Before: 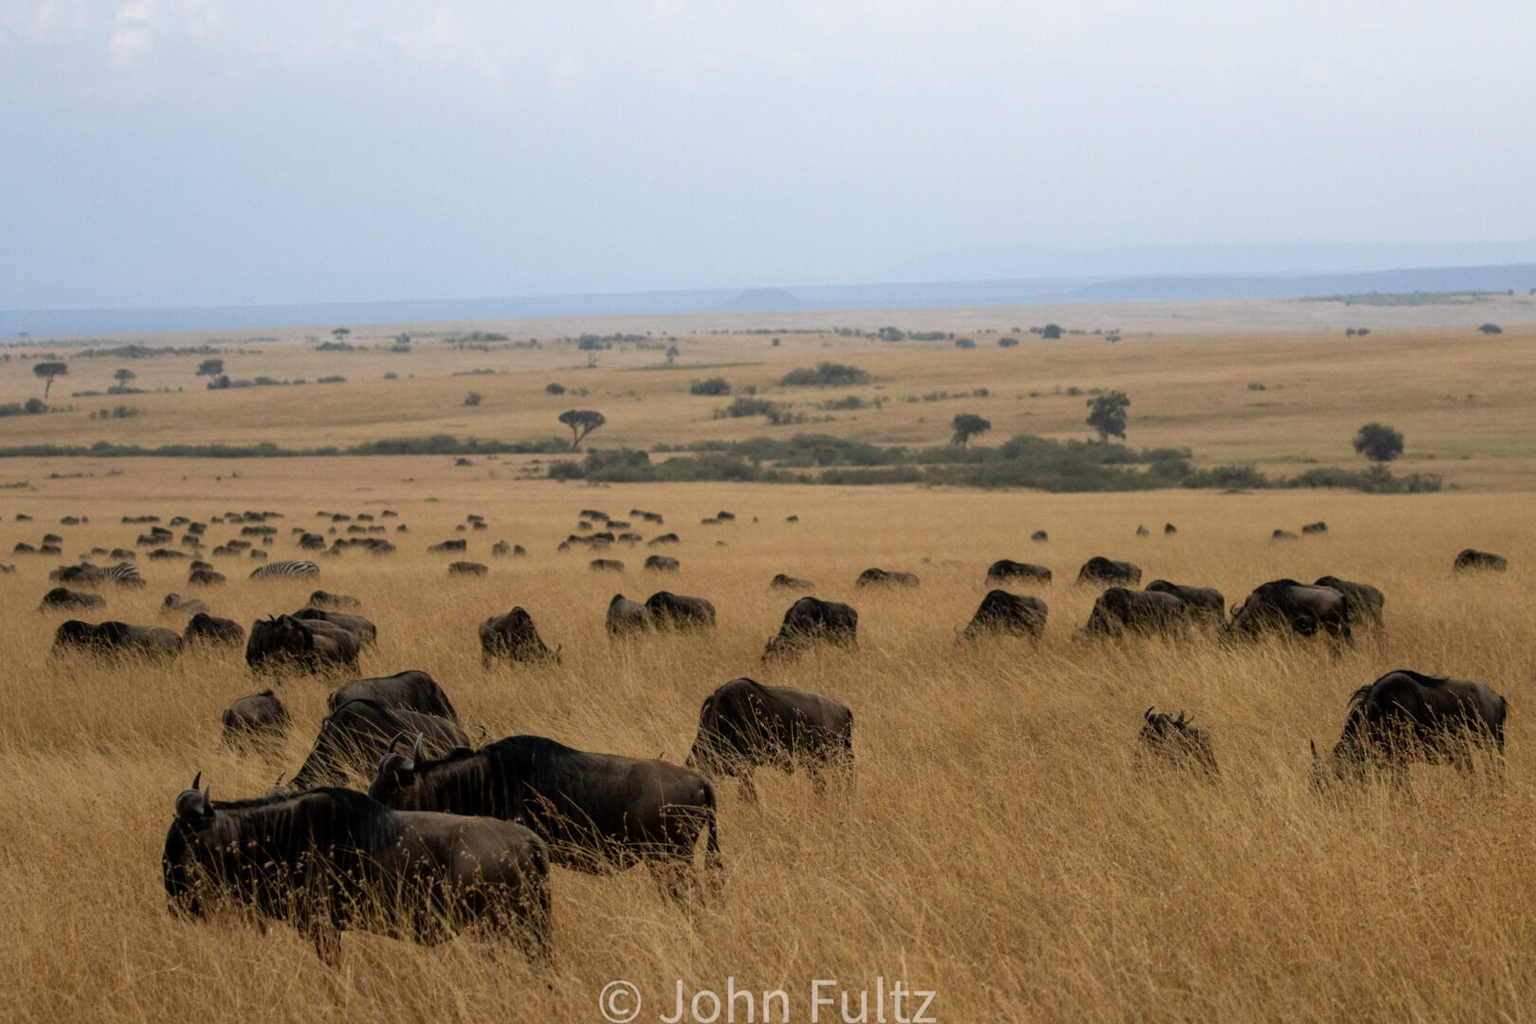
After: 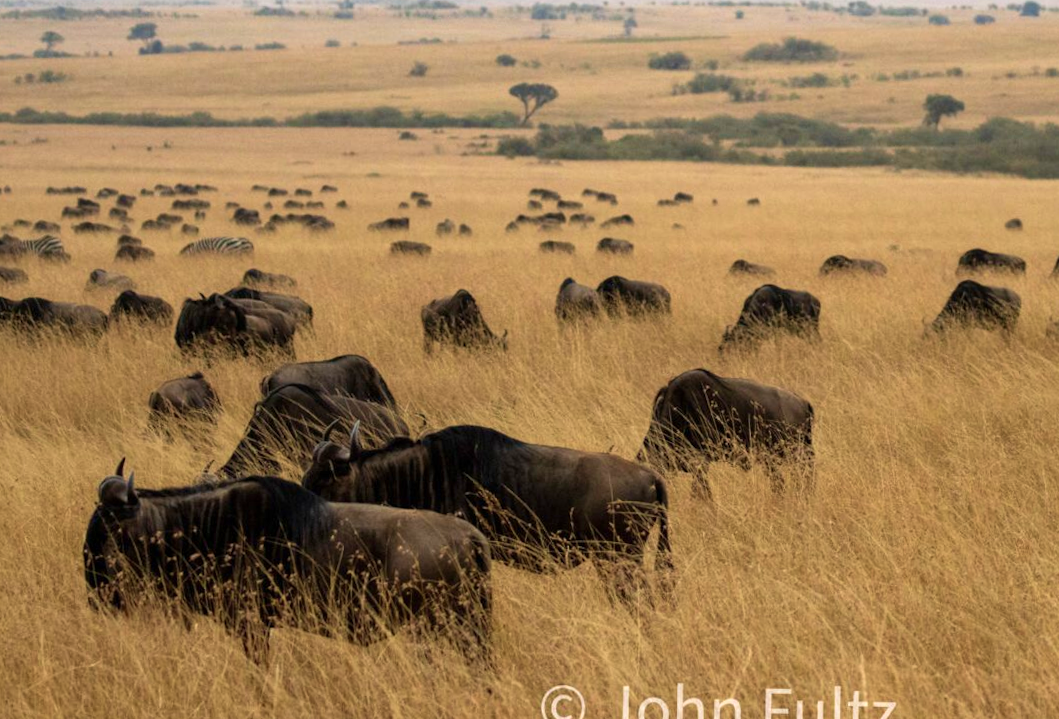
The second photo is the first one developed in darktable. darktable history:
crop and rotate: angle -0.993°, left 3.901%, top 31.624%, right 29.035%
exposure: exposure 0.6 EV, compensate exposure bias true, compensate highlight preservation false
velvia: on, module defaults
